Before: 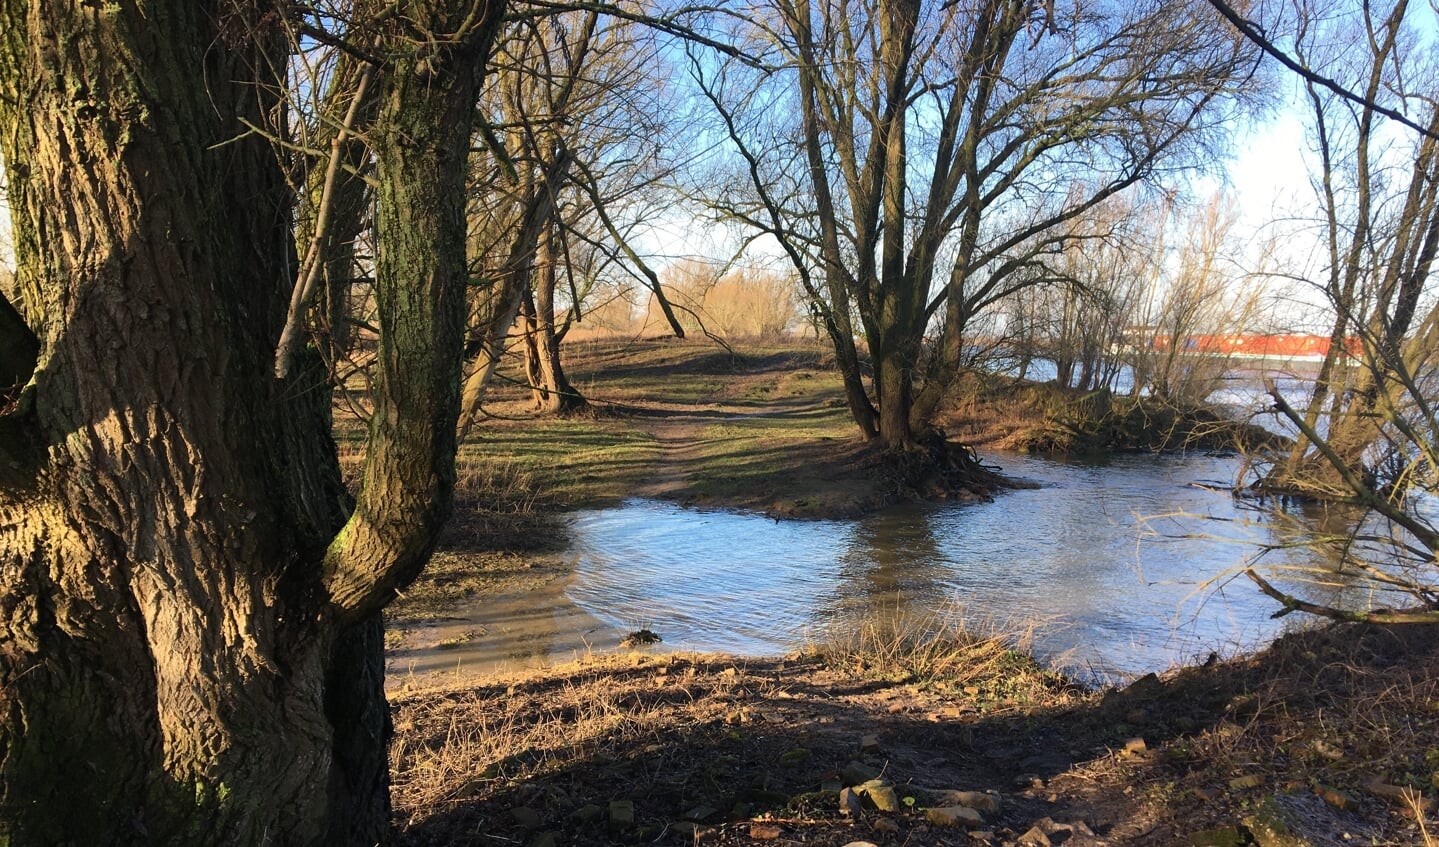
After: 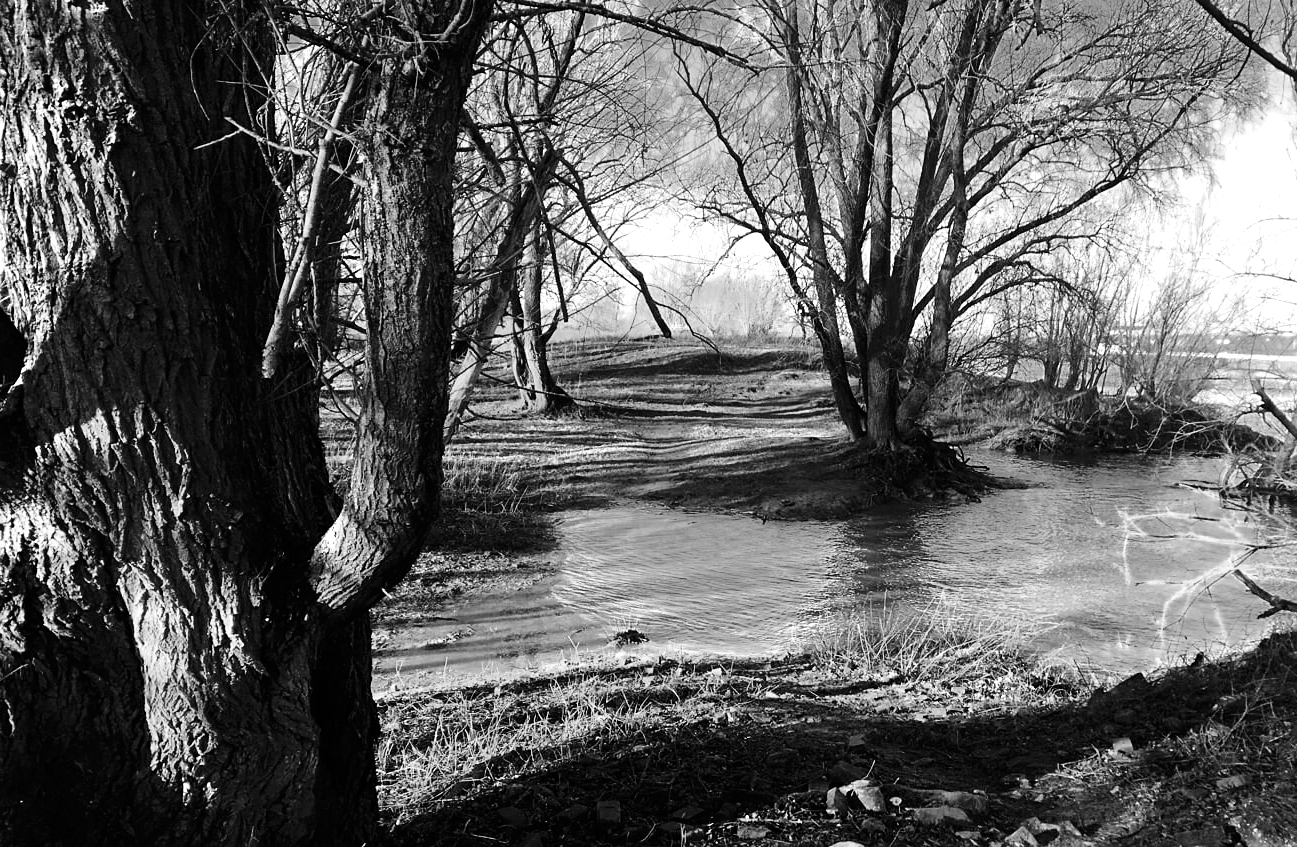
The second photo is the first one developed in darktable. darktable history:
crop and rotate: left 0.921%, right 8.909%
exposure: black level correction 0.001, exposure 0.5 EV, compensate highlight preservation false
sharpen: amount 0.209
contrast brightness saturation: contrast 0.164, saturation 0.323
color zones: curves: ch0 [(0.002, 0.593) (0.143, 0.417) (0.285, 0.541) (0.455, 0.289) (0.608, 0.327) (0.727, 0.283) (0.869, 0.571) (1, 0.603)]; ch1 [(0, 0) (0.143, 0) (0.286, 0) (0.429, 0) (0.571, 0) (0.714, 0) (0.857, 0)]
color correction: highlights a* 0.962, highlights b* 2.78, saturation 1.1
tone curve: curves: ch0 [(0.003, 0) (0.066, 0.023) (0.149, 0.094) (0.264, 0.238) (0.395, 0.401) (0.517, 0.553) (0.716, 0.743) (0.813, 0.846) (1, 1)]; ch1 [(0, 0) (0.164, 0.115) (0.337, 0.332) (0.39, 0.398) (0.464, 0.461) (0.501, 0.5) (0.521, 0.529) (0.571, 0.588) (0.652, 0.681) (0.733, 0.749) (0.811, 0.796) (1, 1)]; ch2 [(0, 0) (0.337, 0.382) (0.464, 0.476) (0.501, 0.502) (0.527, 0.54) (0.556, 0.567) (0.6, 0.59) (0.687, 0.675) (1, 1)], color space Lab, linked channels
